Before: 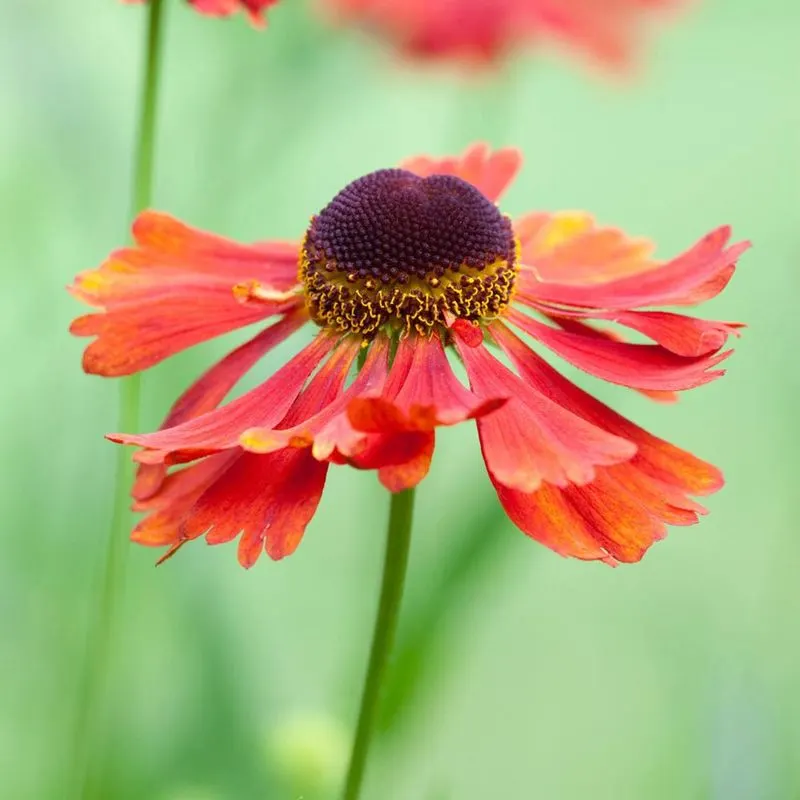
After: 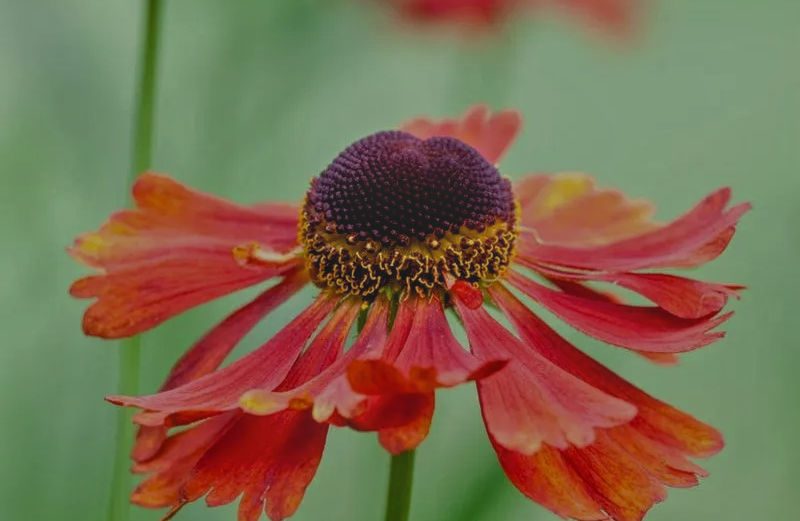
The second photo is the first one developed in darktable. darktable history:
exposure: black level correction 0.011, exposure -0.471 EV, compensate exposure bias true, compensate highlight preservation false
crop and rotate: top 4.79%, bottom 29.972%
filmic rgb: black relative exposure -7.97 EV, white relative exposure 2.18 EV, threshold 3.03 EV, hardness 7.02, enable highlight reconstruction true
tone equalizer: -8 EV -0.003 EV, -7 EV 0.044 EV, -6 EV -0.009 EV, -5 EV 0.006 EV, -4 EV -0.052 EV, -3 EV -0.228 EV, -2 EV -0.682 EV, -1 EV -0.963 EV, +0 EV -0.979 EV, mask exposure compensation -0.493 EV
local contrast: highlights 73%, shadows 13%, midtone range 0.195
